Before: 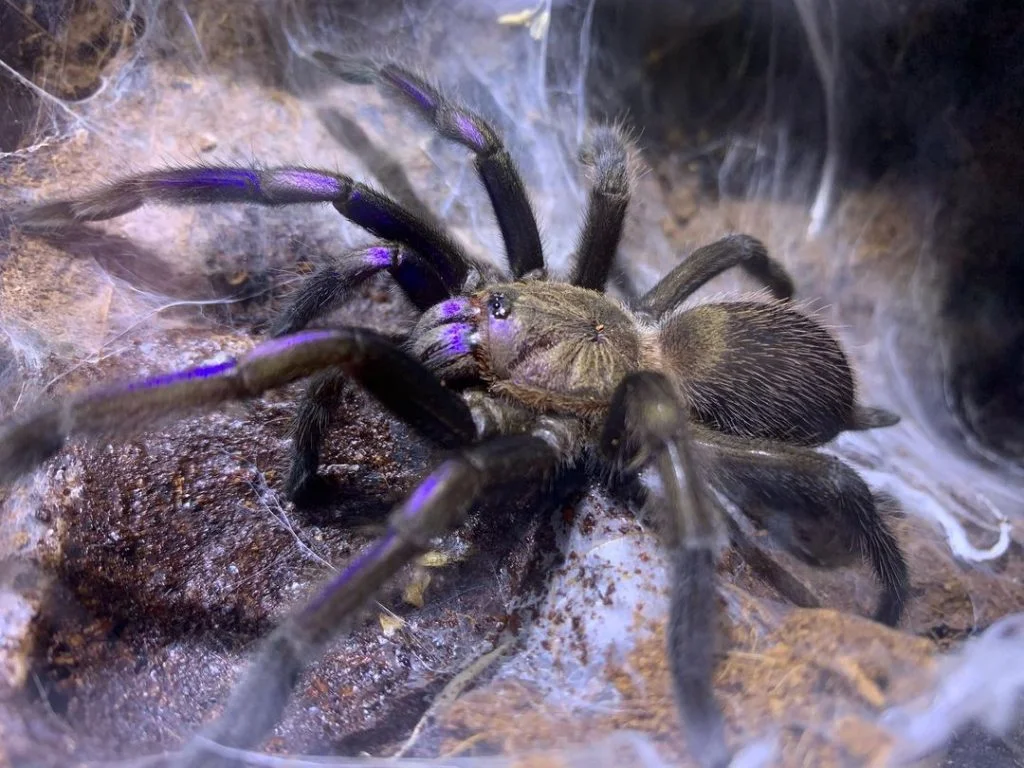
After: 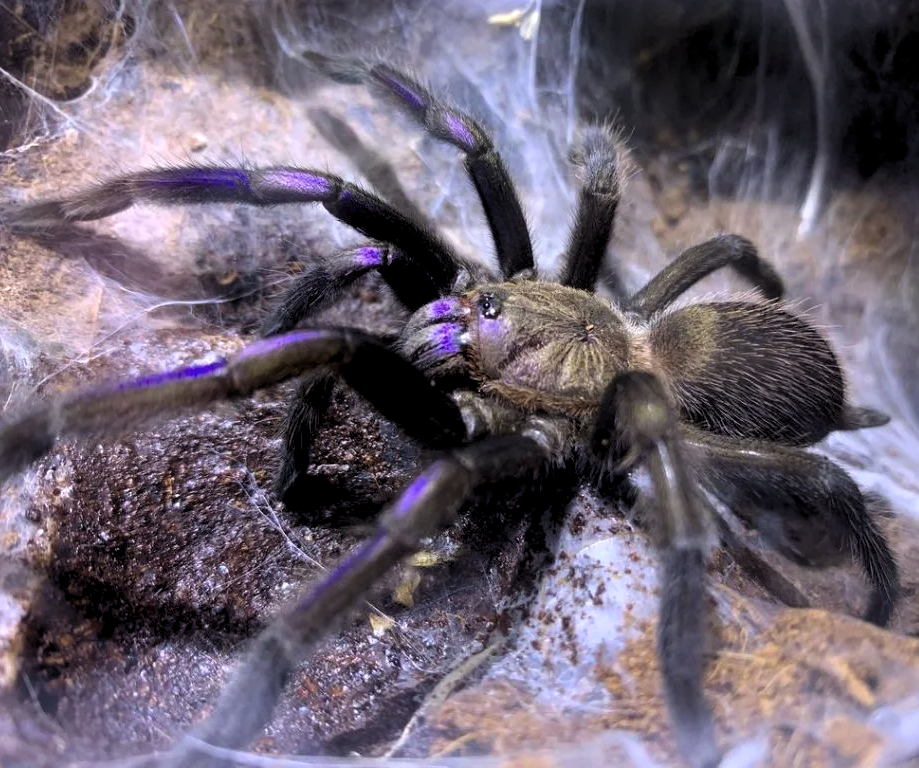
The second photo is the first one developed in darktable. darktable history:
levels: black 0.105%, white 99.95%, levels [0.062, 0.494, 0.925]
crop and rotate: left 1.06%, right 9.185%
